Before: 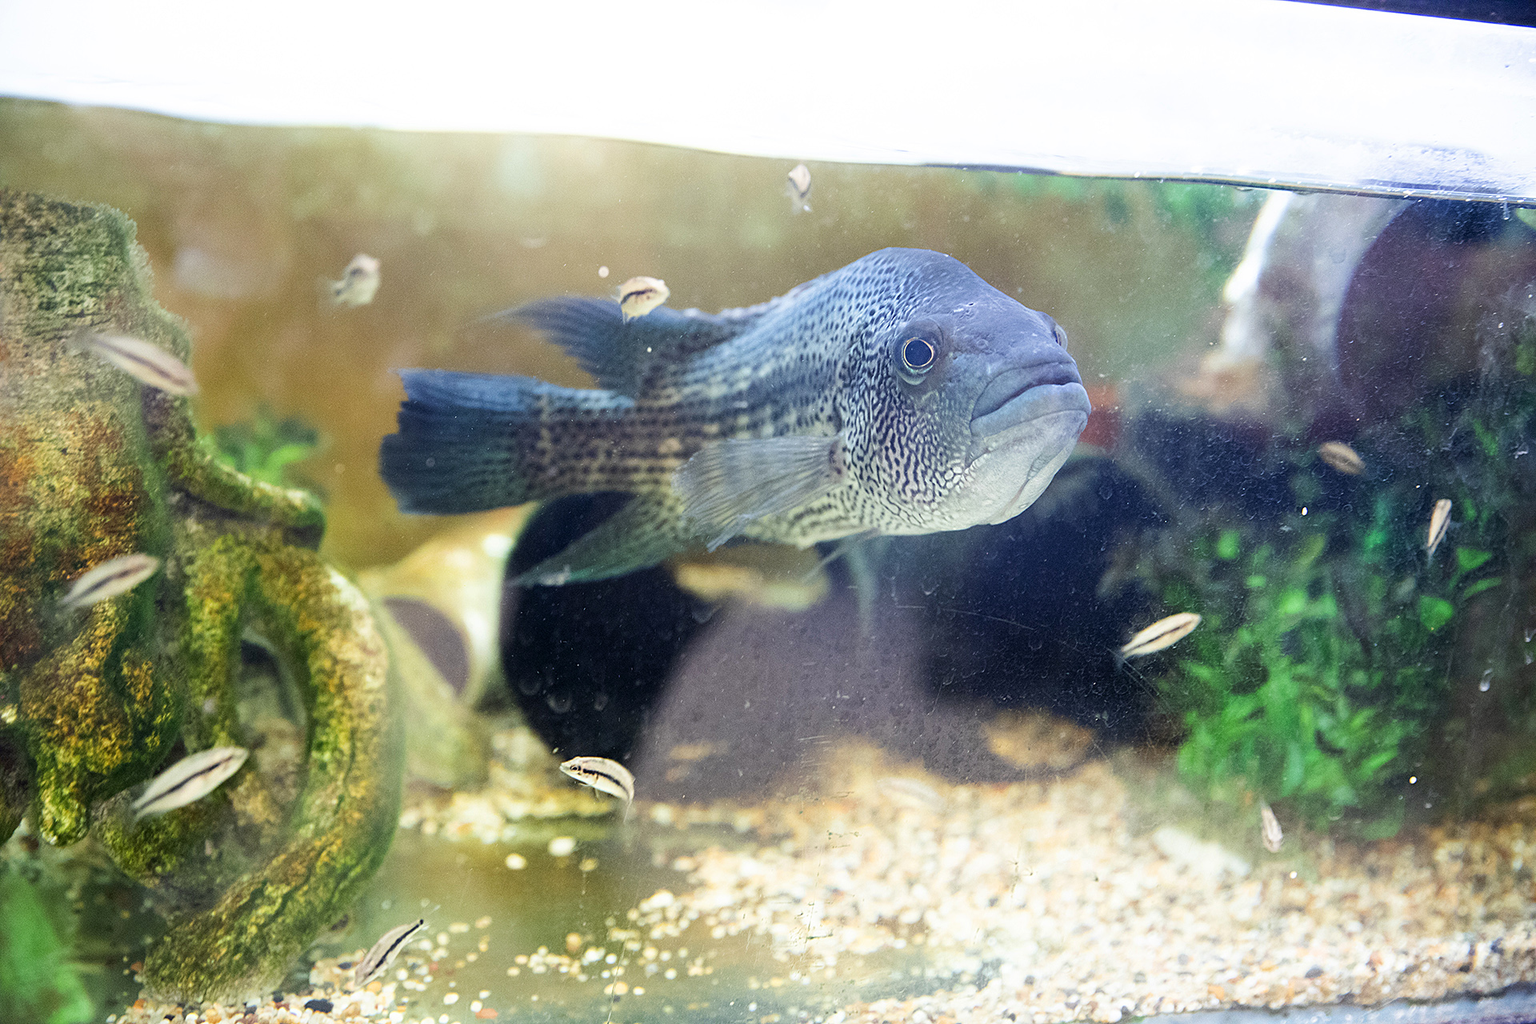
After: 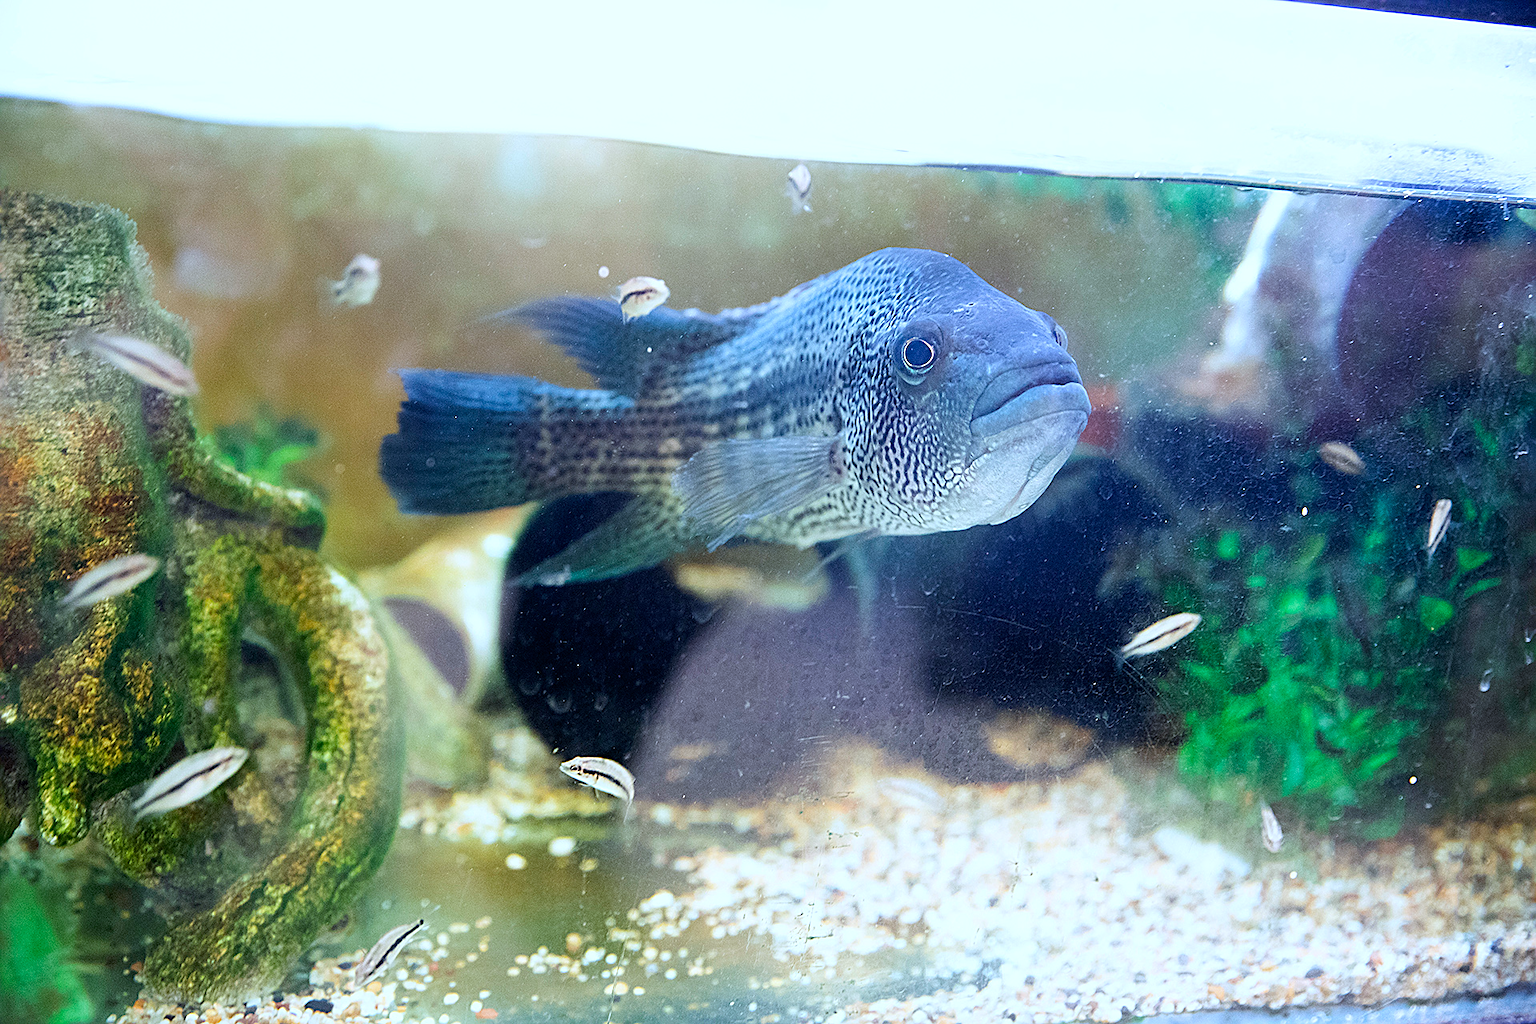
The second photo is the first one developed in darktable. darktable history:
sharpen: on, module defaults
base curve: curves: ch0 [(0, 0) (0.303, 0.277) (1, 1)]
white balance: red 0.948, green 1.02, blue 1.176
